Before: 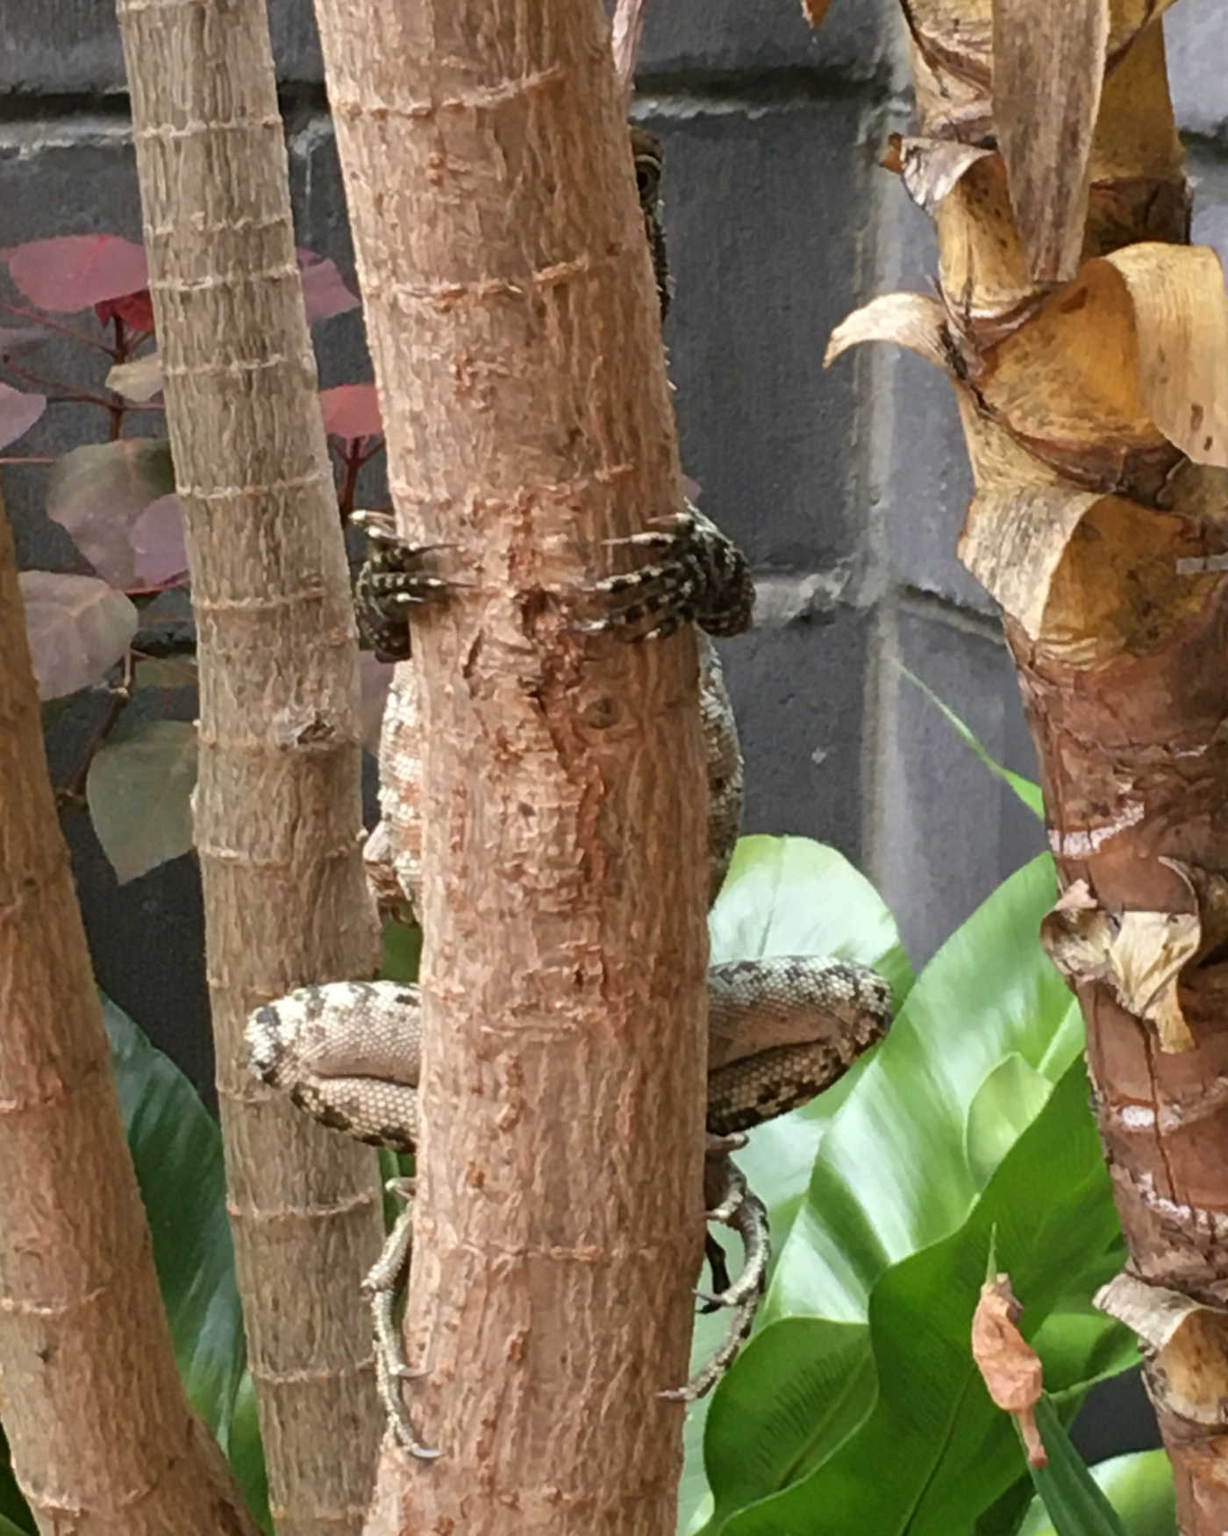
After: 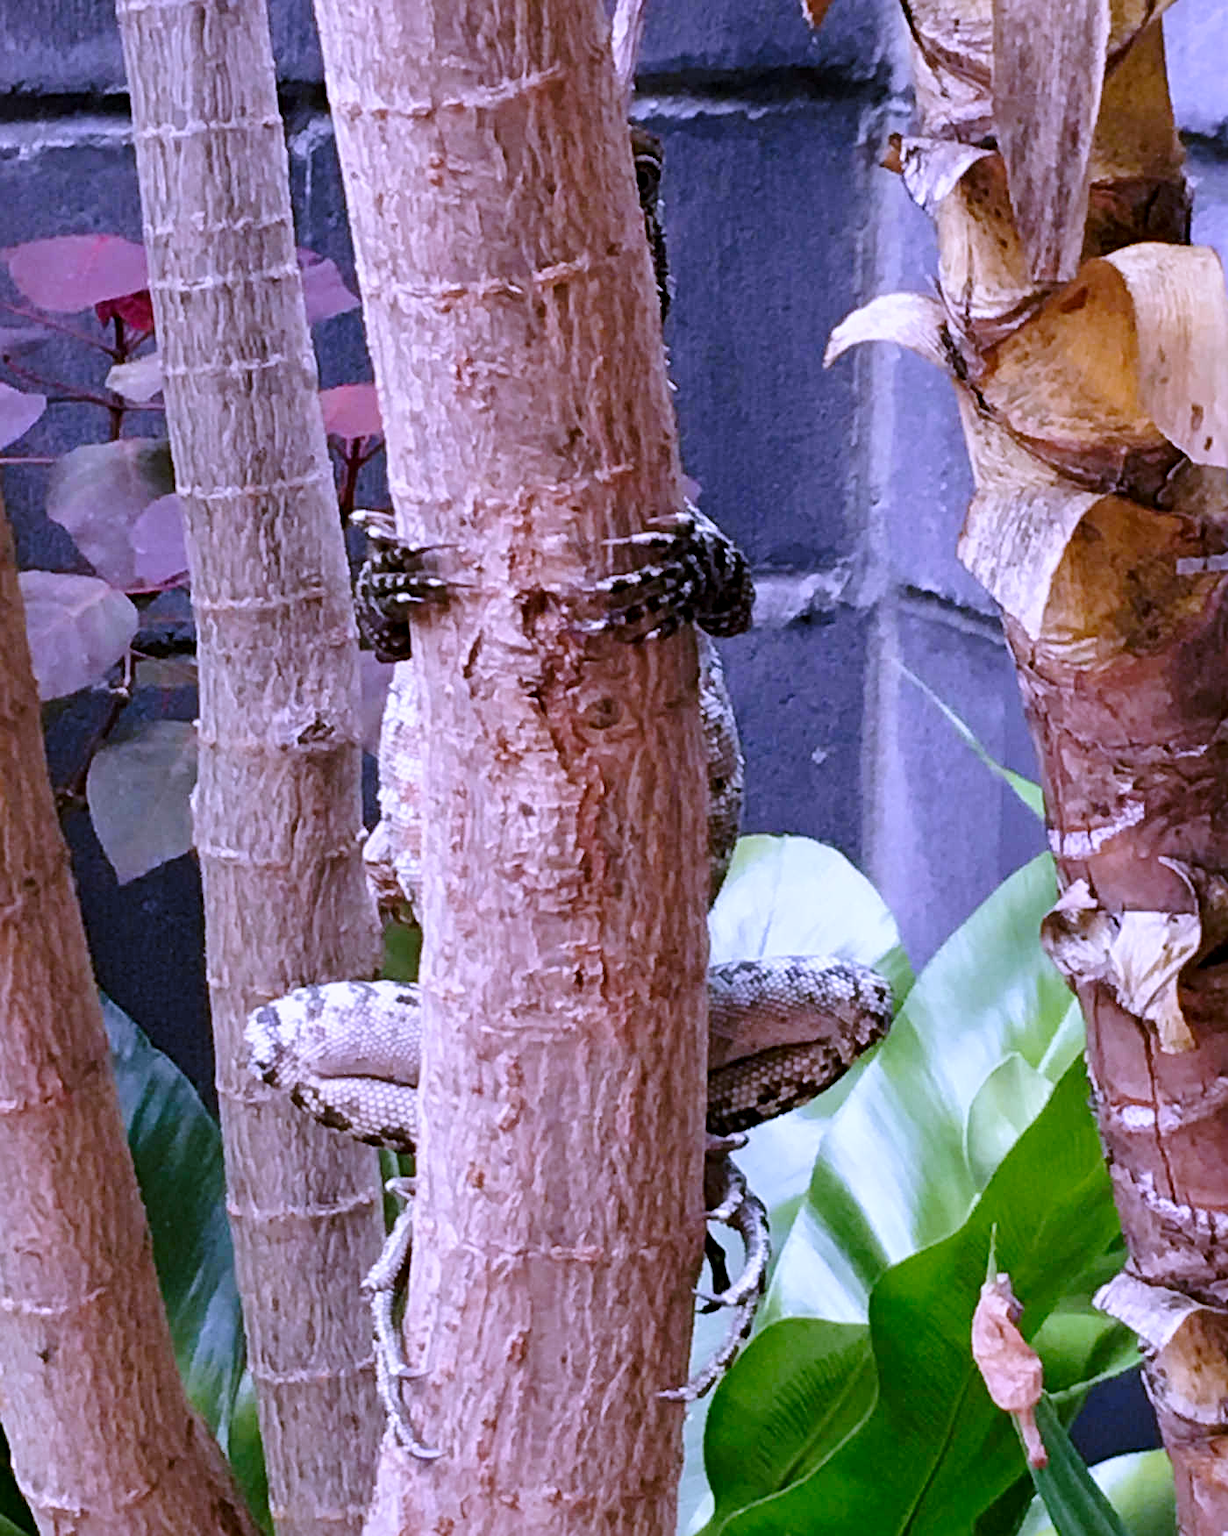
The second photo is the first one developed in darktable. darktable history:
exposure: black level correction 0.009, exposure -0.159 EV, compensate highlight preservation false
white balance: red 0.98, blue 1.61
sharpen: on, module defaults
tone curve: curves: ch0 [(0, 0) (0.003, 0.015) (0.011, 0.019) (0.025, 0.026) (0.044, 0.041) (0.069, 0.057) (0.1, 0.085) (0.136, 0.116) (0.177, 0.158) (0.224, 0.215) (0.277, 0.286) (0.335, 0.367) (0.399, 0.452) (0.468, 0.534) (0.543, 0.612) (0.623, 0.698) (0.709, 0.775) (0.801, 0.858) (0.898, 0.928) (1, 1)], preserve colors none
